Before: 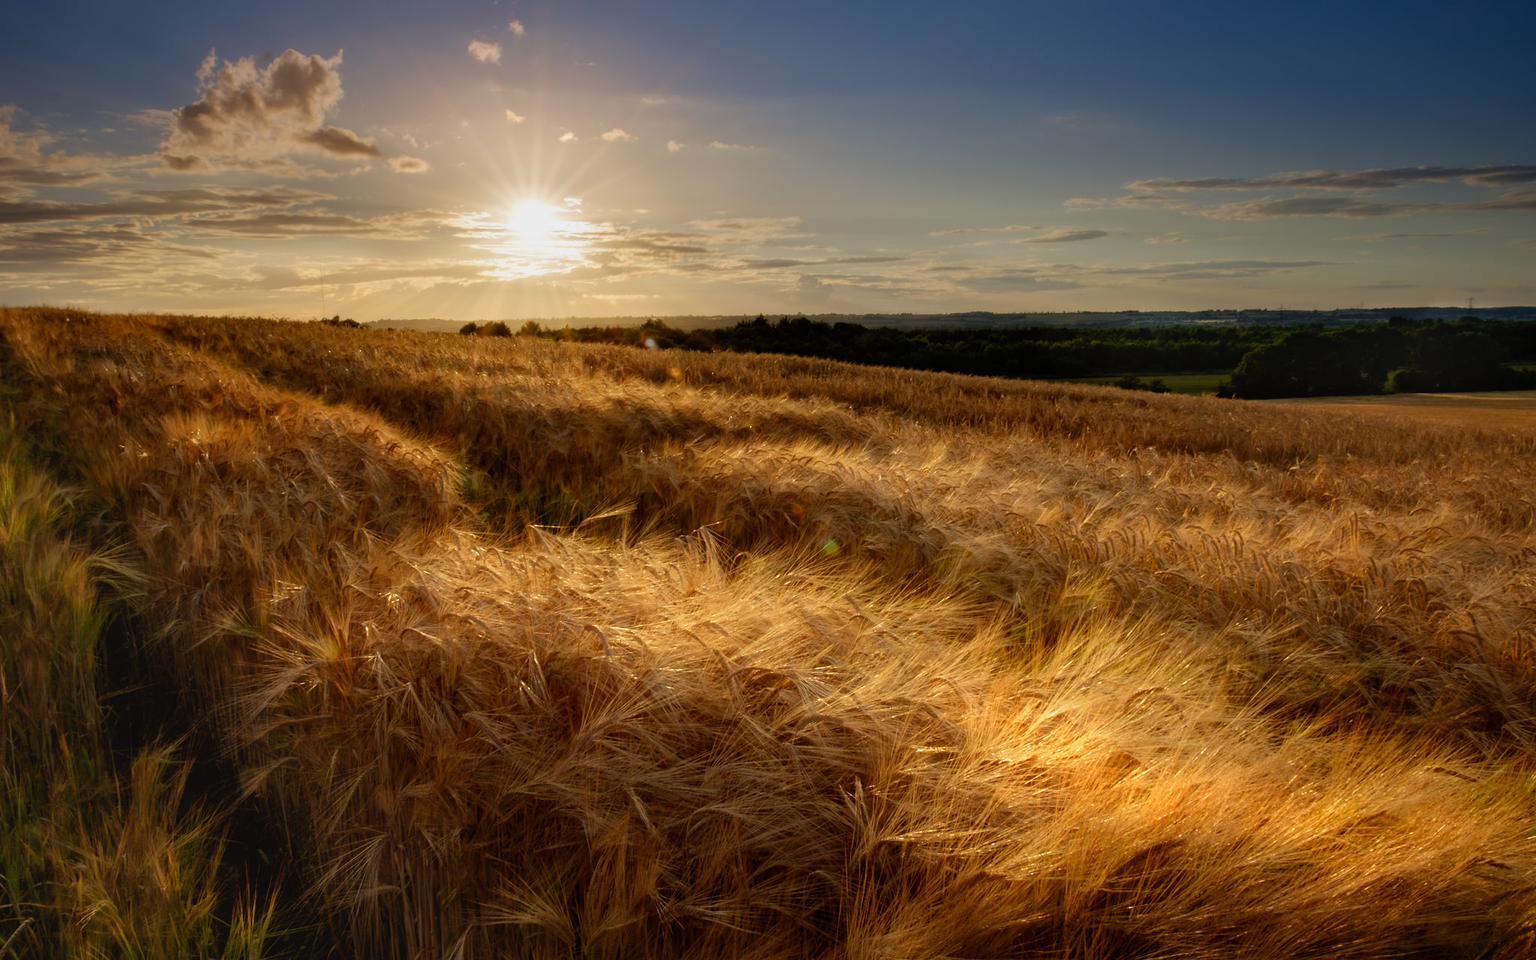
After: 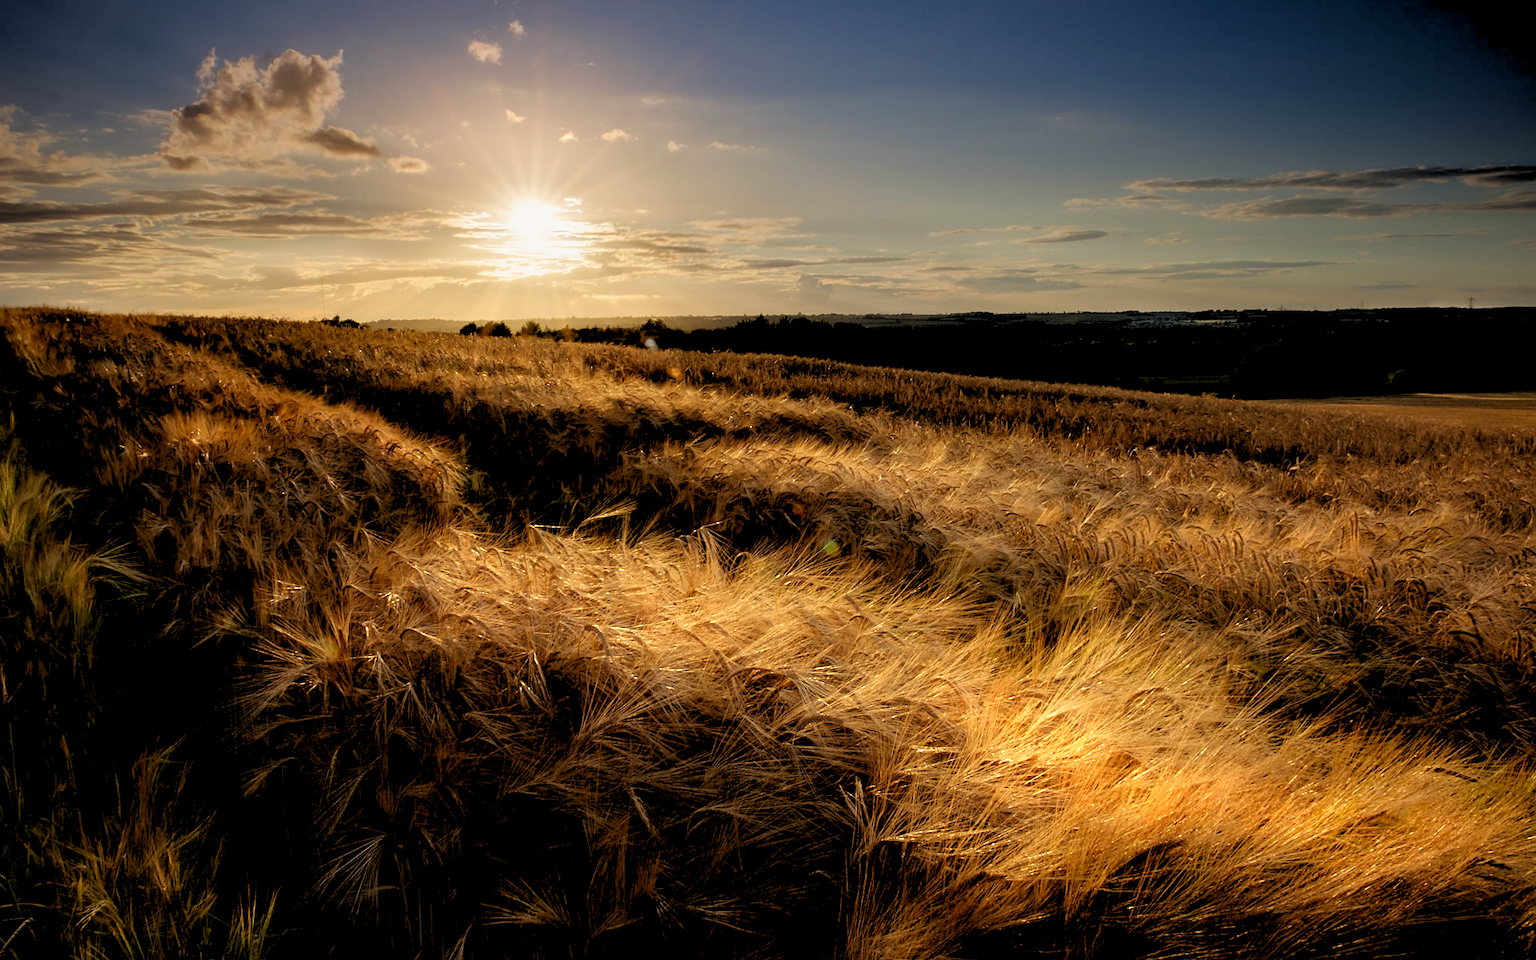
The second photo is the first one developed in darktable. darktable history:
sharpen: radius 1.864, amount 0.398, threshold 1.271
shadows and highlights: shadows -30, highlights 30
white balance: red 1.009, blue 0.985
rgb levels: levels [[0.029, 0.461, 0.922], [0, 0.5, 1], [0, 0.5, 1]]
